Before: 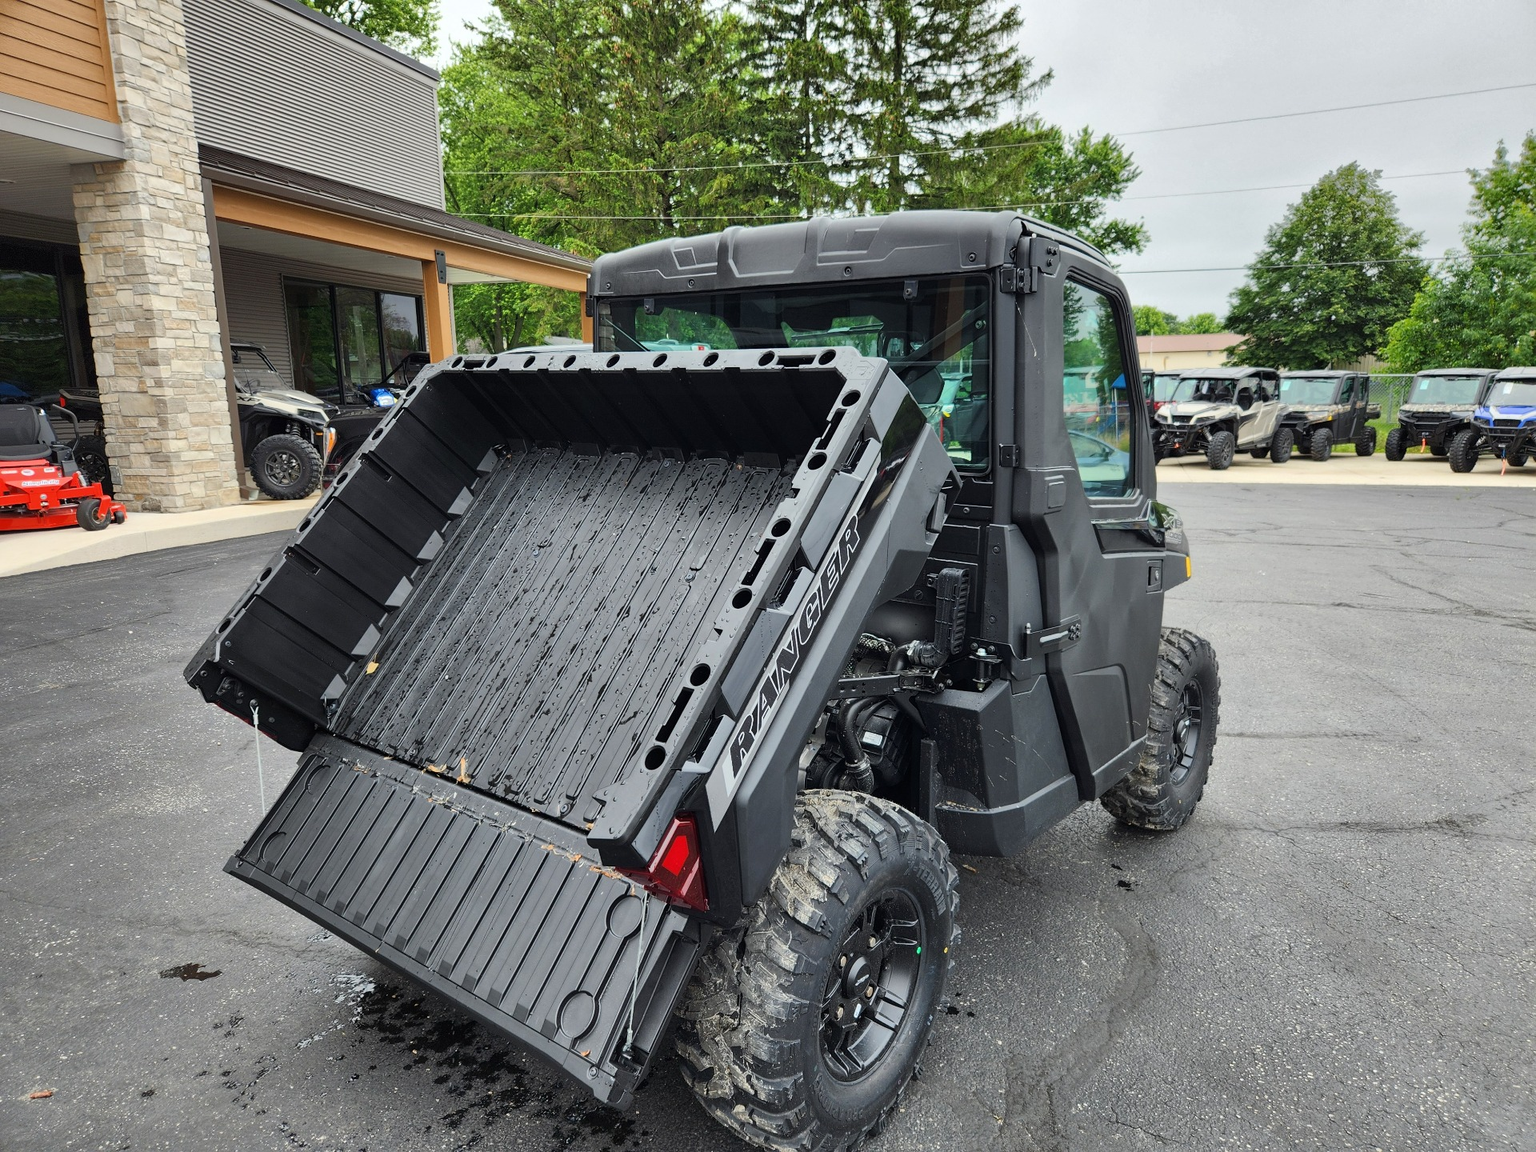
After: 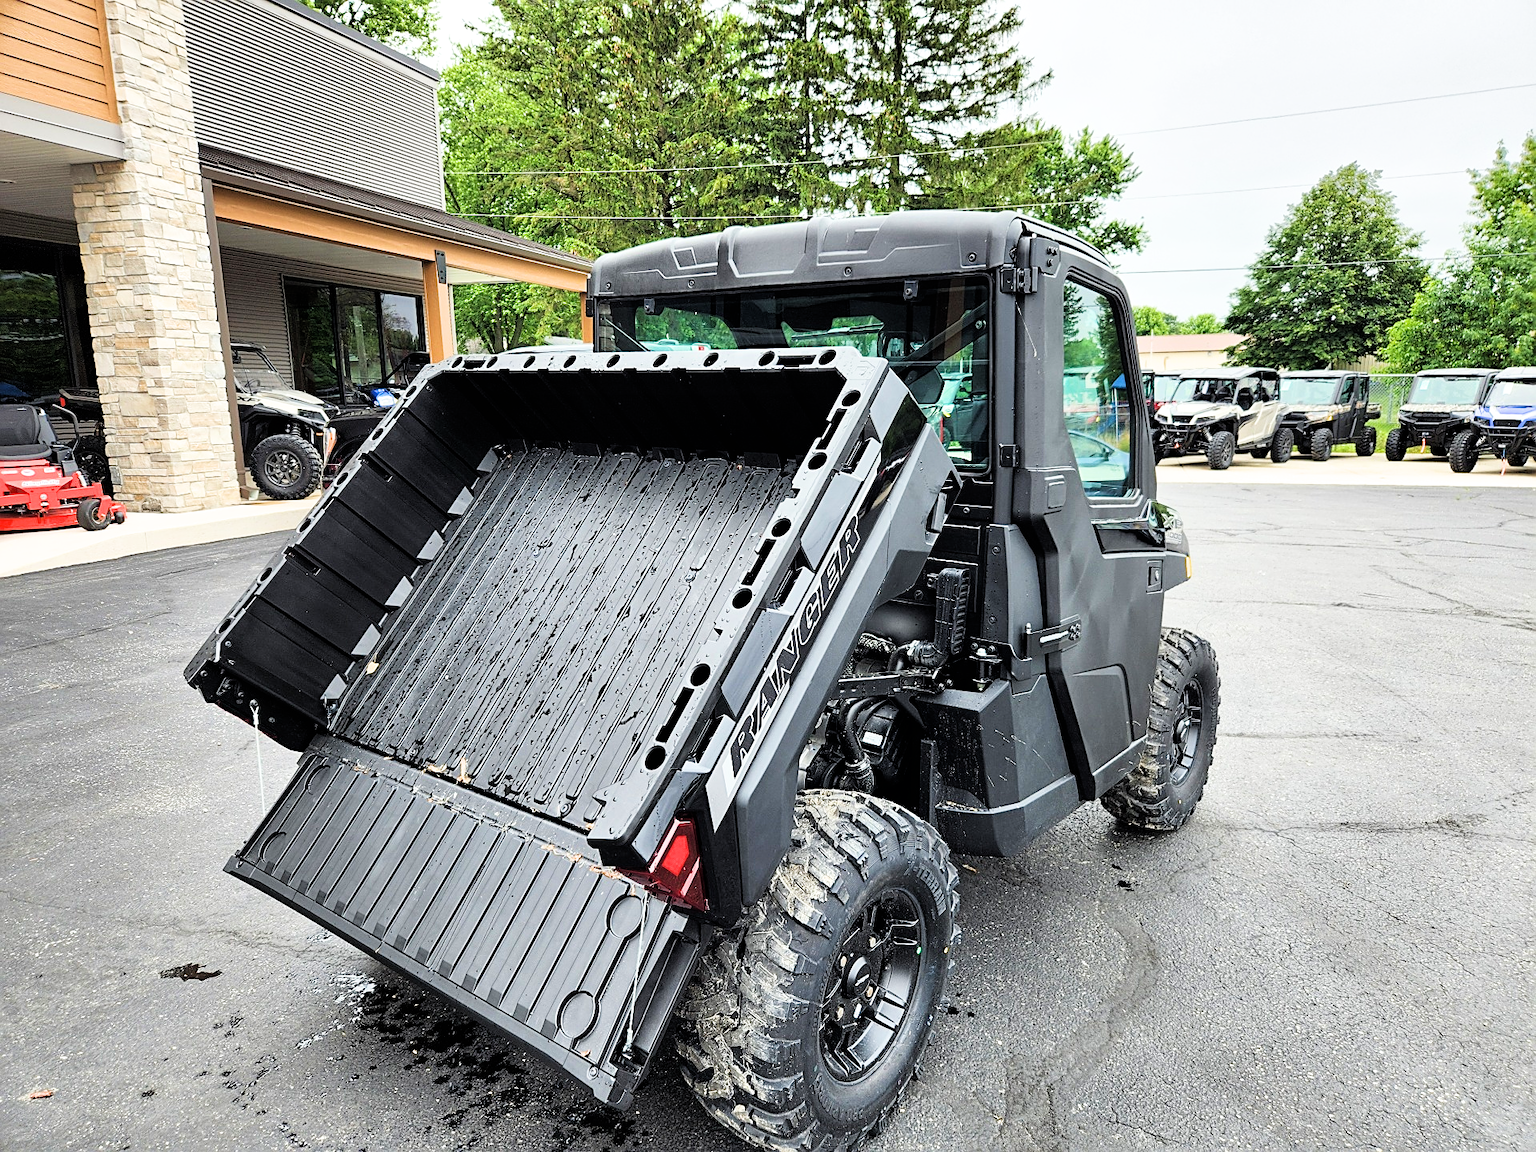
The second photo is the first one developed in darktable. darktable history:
filmic rgb: black relative exposure -5.14 EV, white relative exposure 3.2 EV, hardness 3.46, contrast 1.19, highlights saturation mix -29.3%
sharpen: on, module defaults
exposure: black level correction -0.001, exposure 0.903 EV, compensate highlight preservation false
velvia: strength 15.01%
